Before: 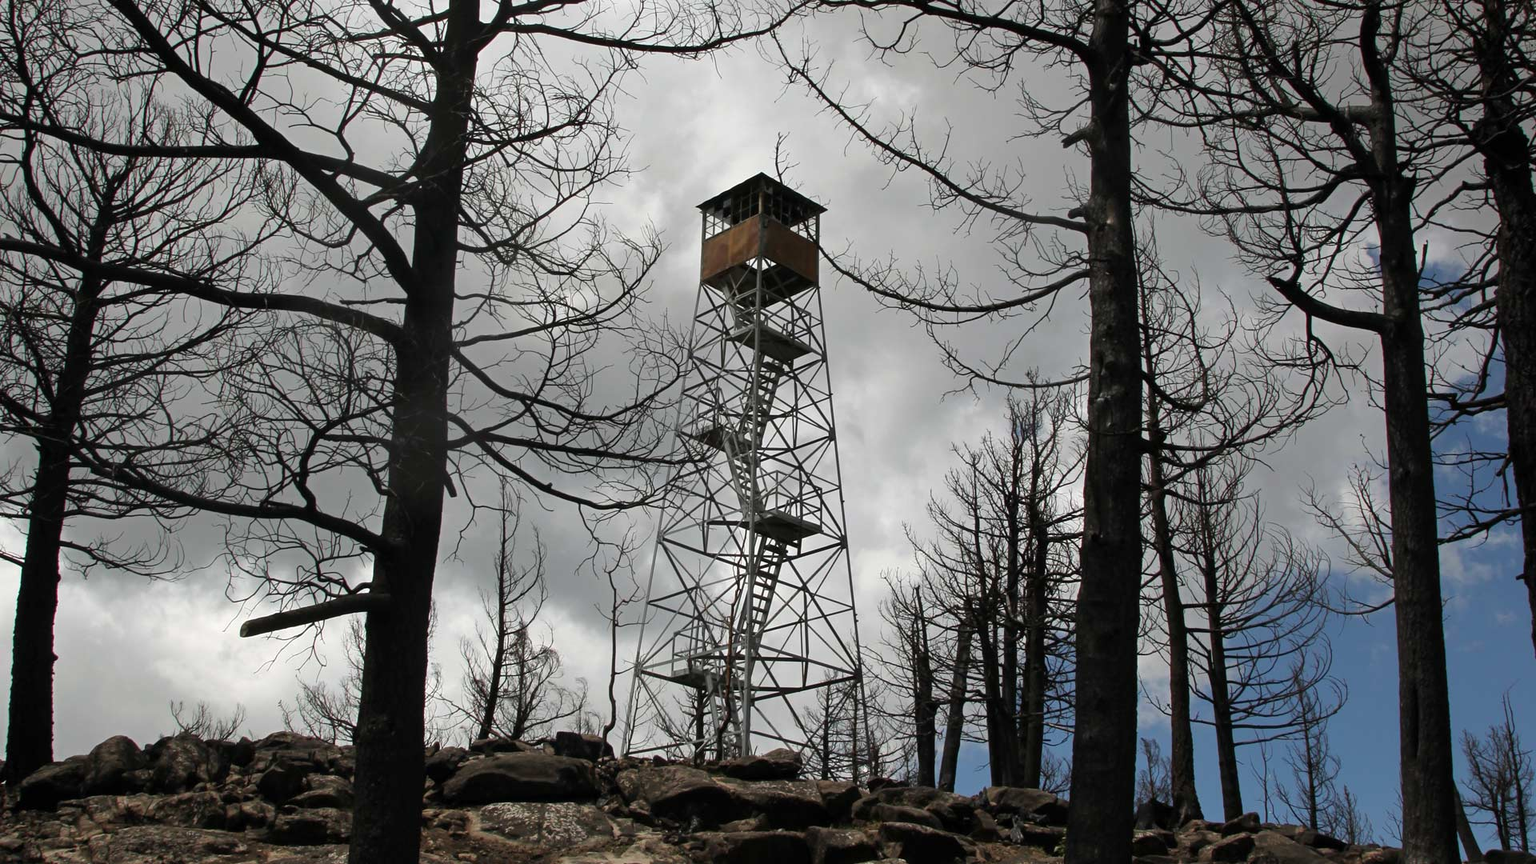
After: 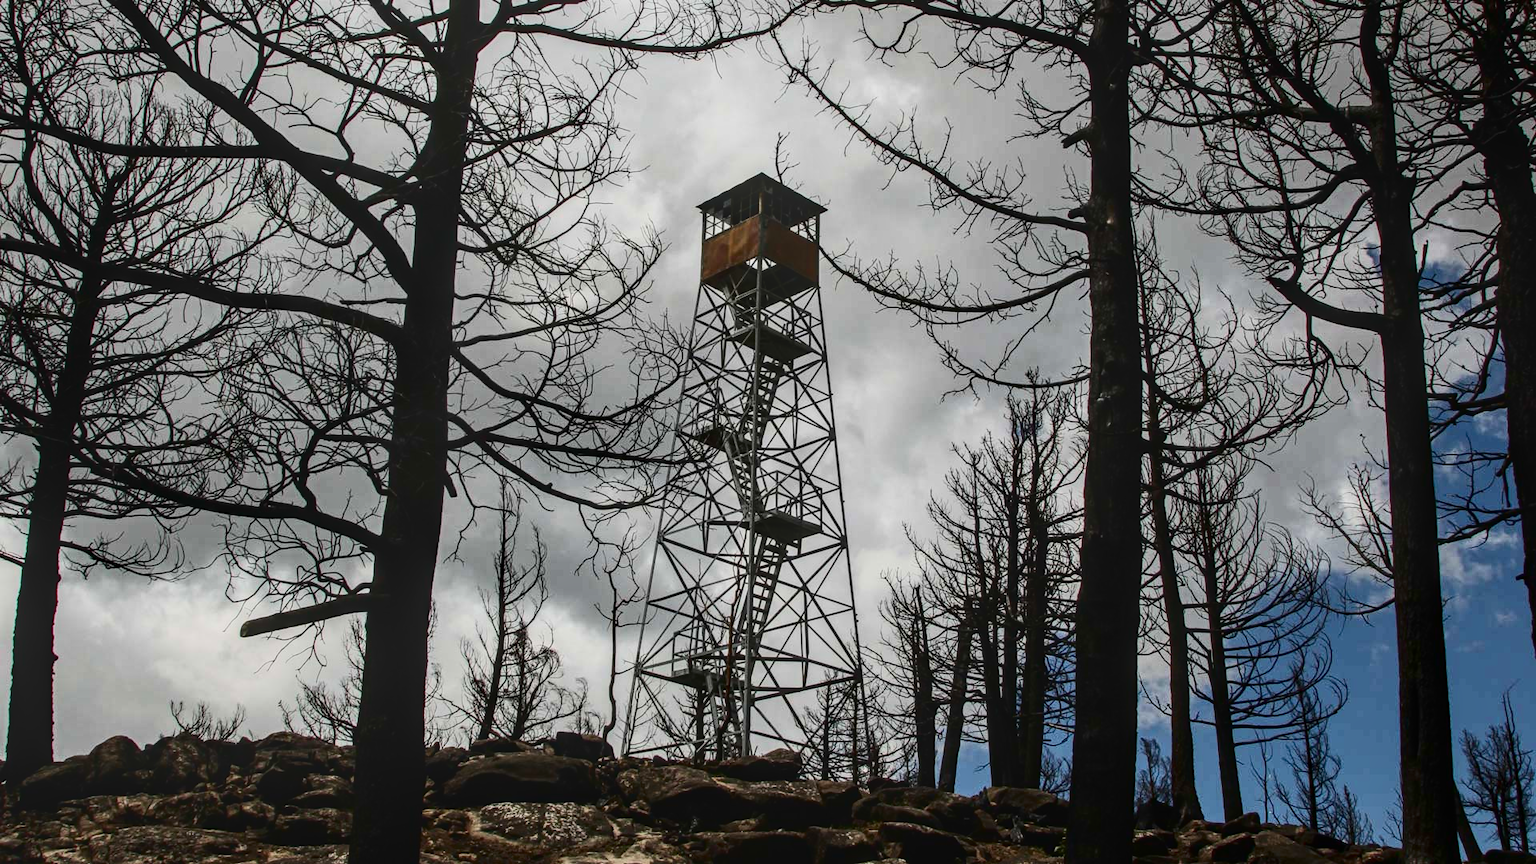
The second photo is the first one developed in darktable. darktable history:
local contrast: highlights 0%, shadows 0%, detail 133%
contrast brightness saturation: contrast 0.32, brightness -0.08, saturation 0.17
